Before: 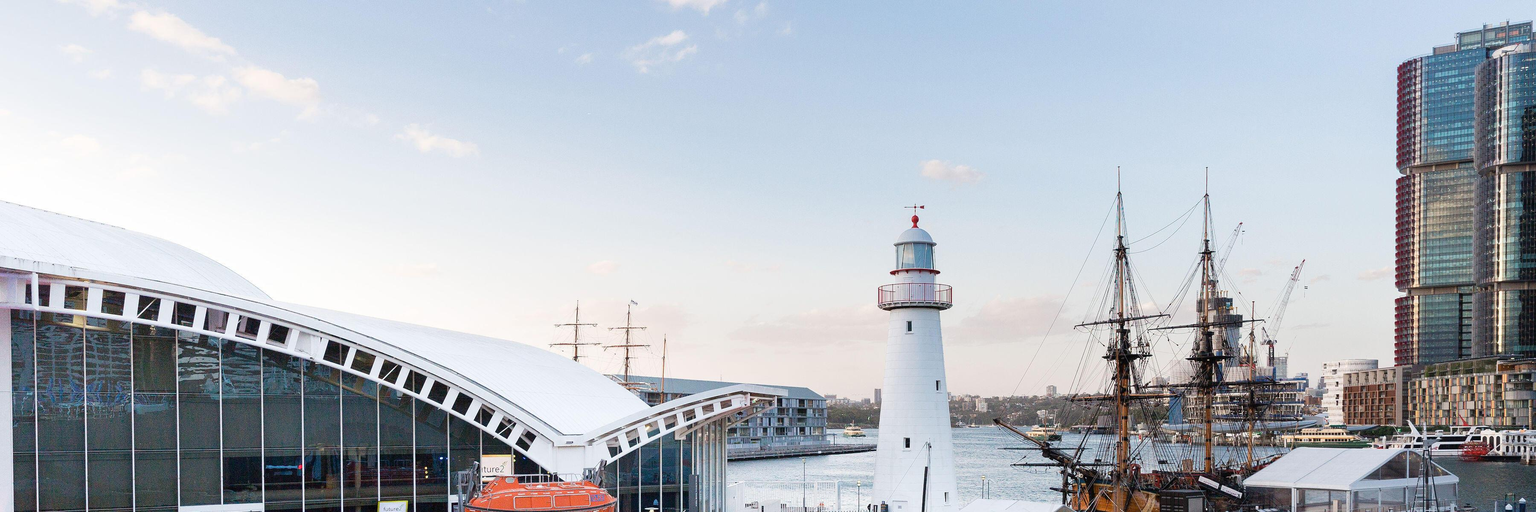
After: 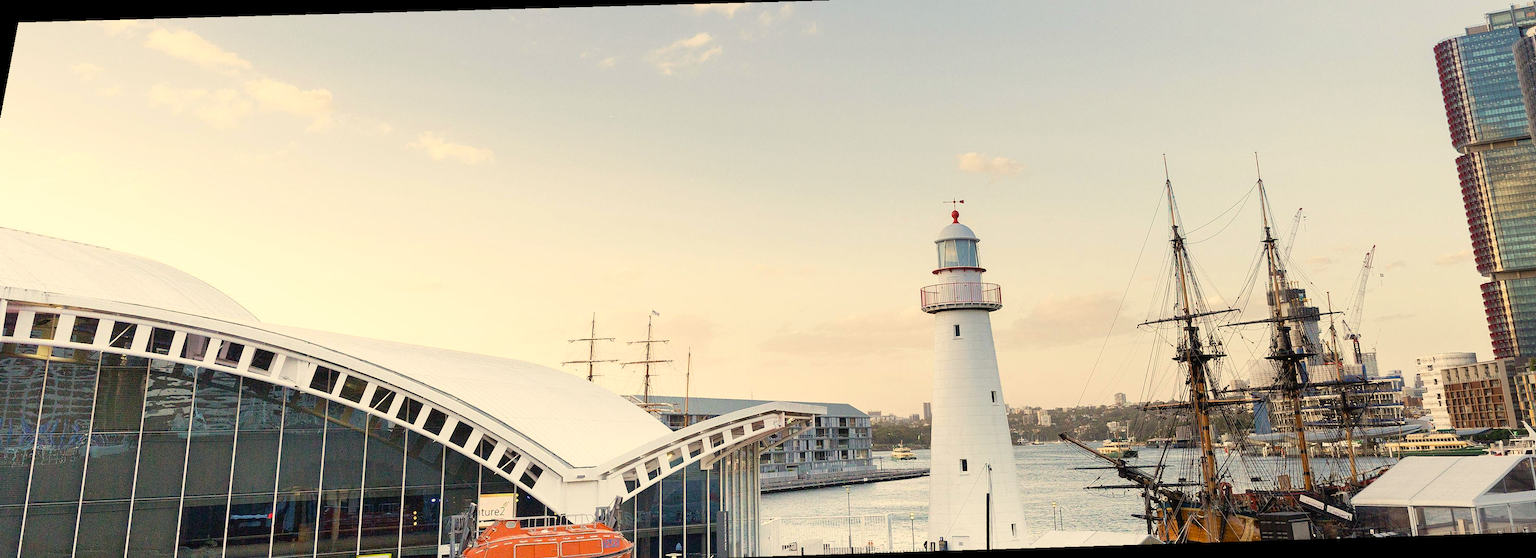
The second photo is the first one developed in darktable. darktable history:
rotate and perspective: rotation -1.68°, lens shift (vertical) -0.146, crop left 0.049, crop right 0.912, crop top 0.032, crop bottom 0.96
color correction: highlights a* 2.72, highlights b* 22.8
